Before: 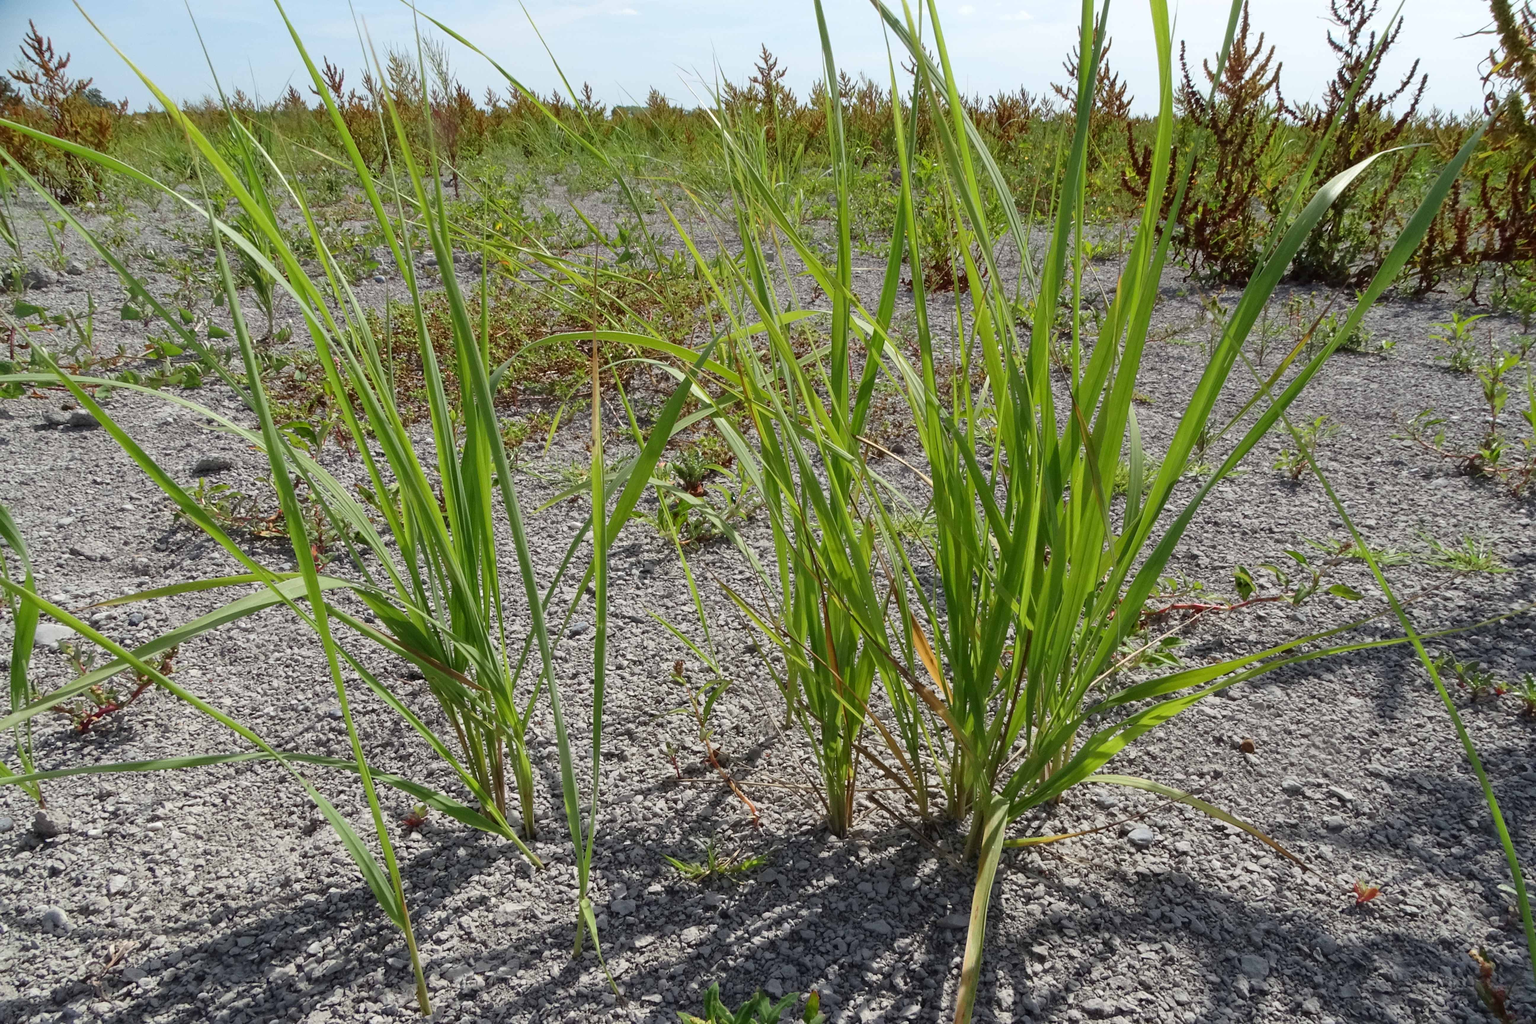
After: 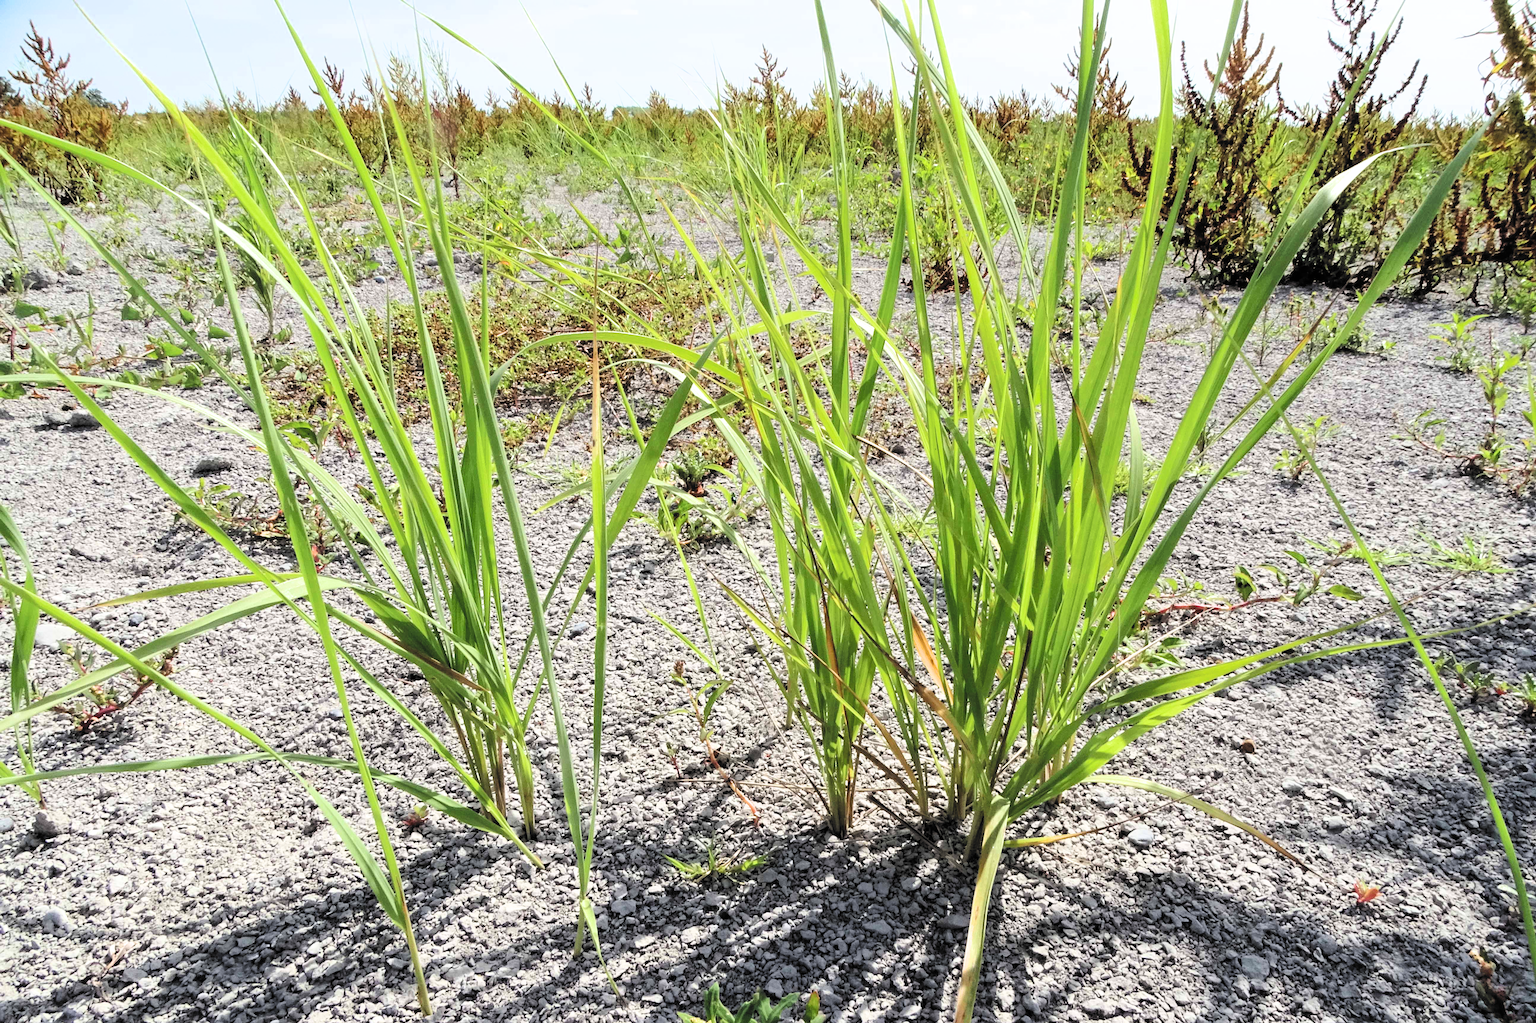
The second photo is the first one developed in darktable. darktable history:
crop: bottom 0.074%
filmic rgb: black relative exposure -5.1 EV, white relative exposure 3.49 EV, hardness 3.18, contrast 1.406, highlights saturation mix -30.71%, color science v6 (2022)
tone equalizer: edges refinement/feathering 500, mask exposure compensation -1.57 EV, preserve details no
exposure: black level correction -0.002, exposure 1.109 EV, compensate exposure bias true, compensate highlight preservation false
